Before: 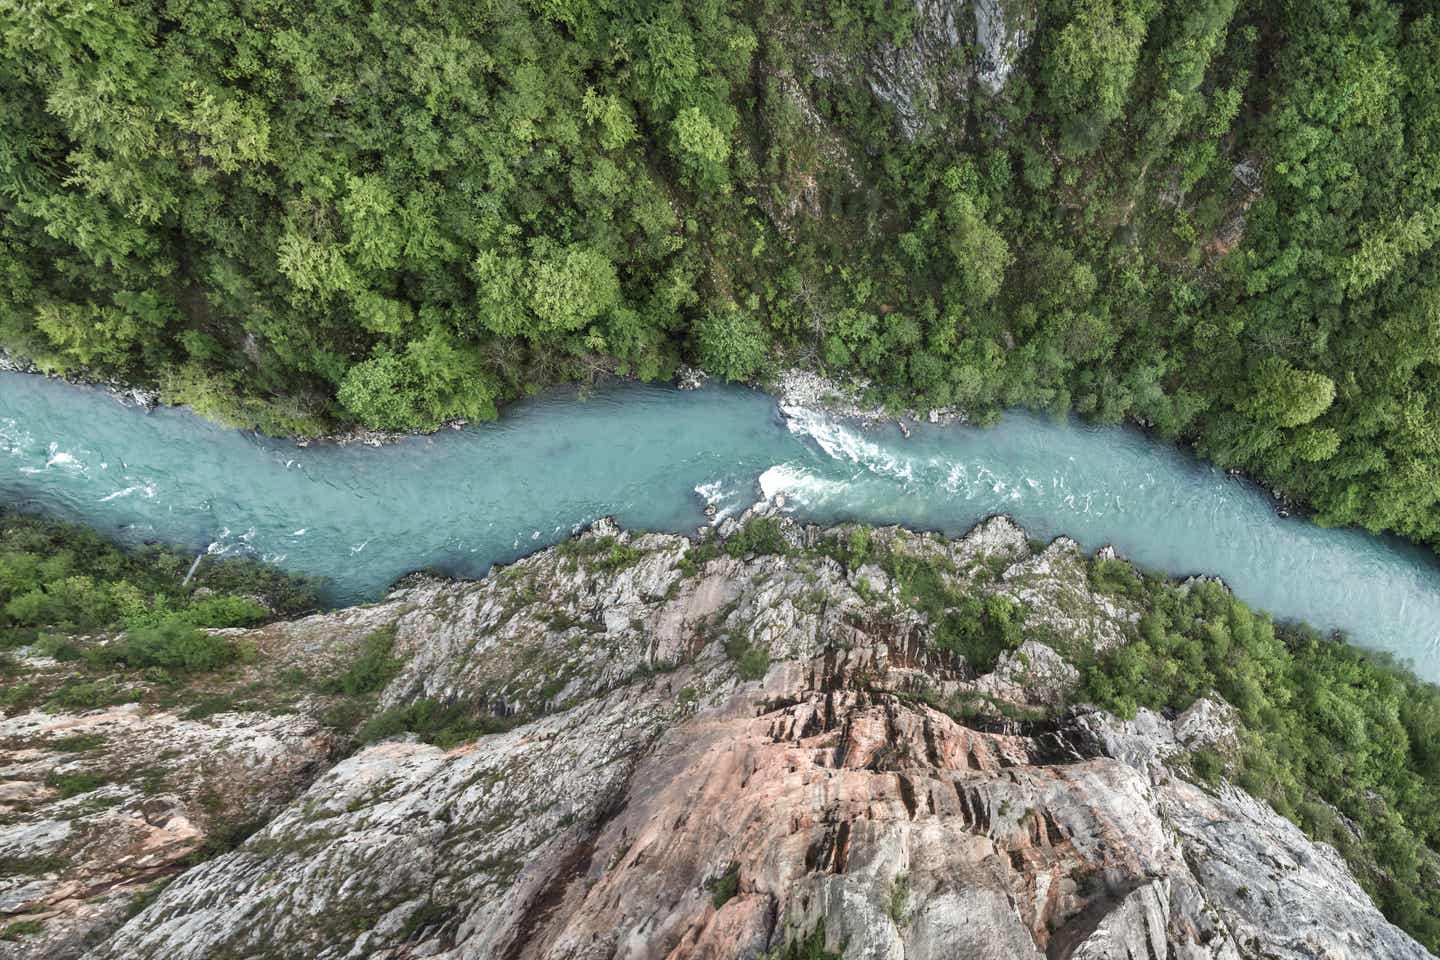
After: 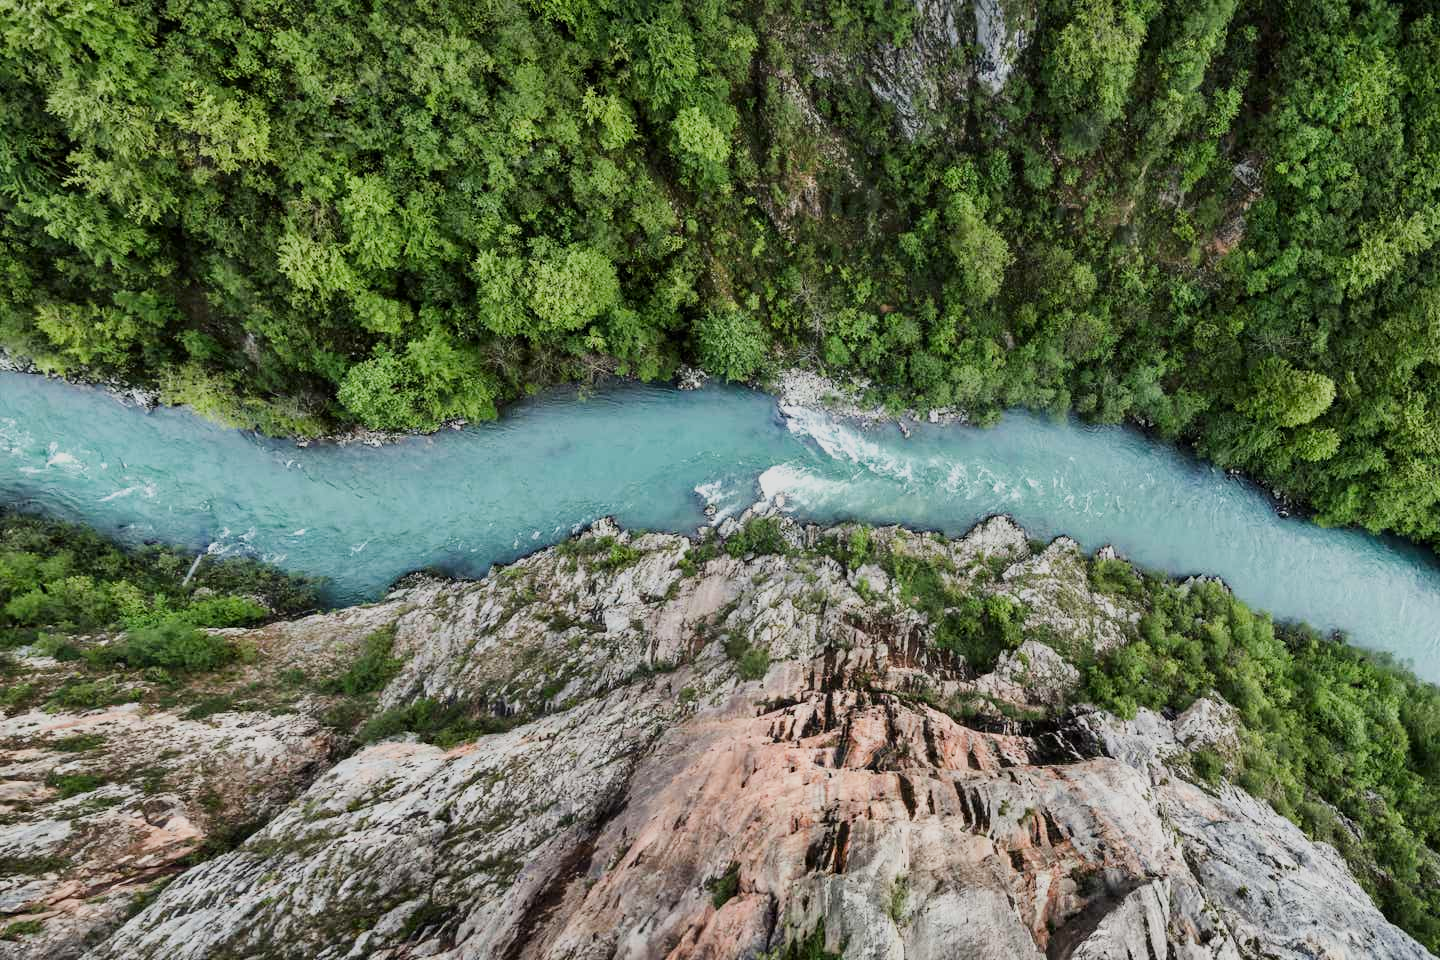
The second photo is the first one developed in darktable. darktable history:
contrast brightness saturation: contrast 0.174, saturation 0.301
filmic rgb: black relative exposure -7.39 EV, white relative exposure 5.06 EV, threshold 3.02 EV, hardness 3.2, enable highlight reconstruction true
